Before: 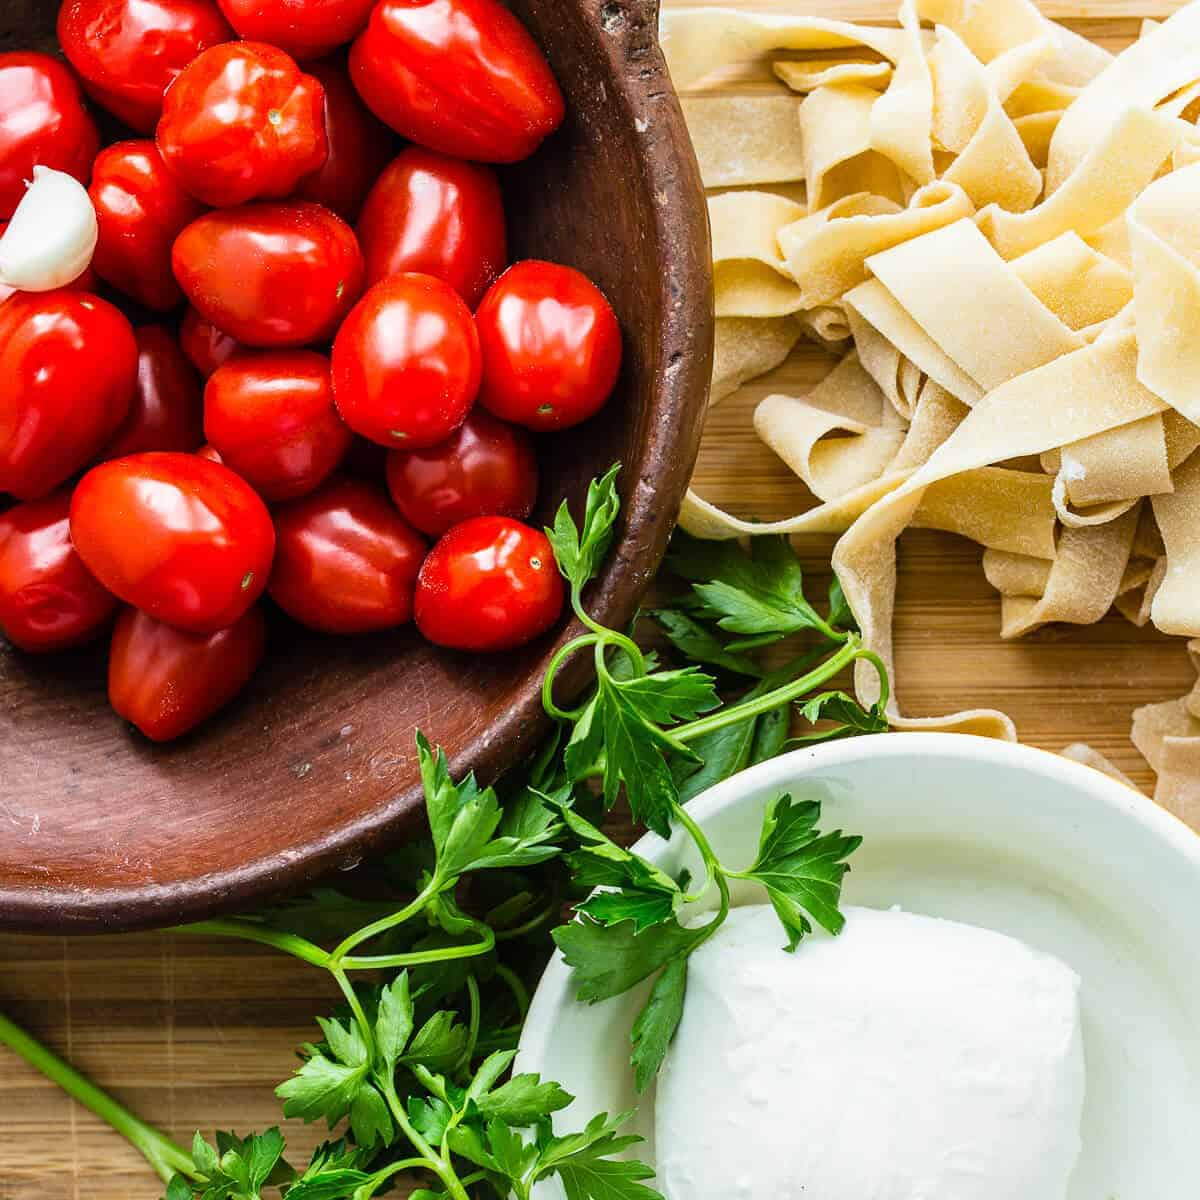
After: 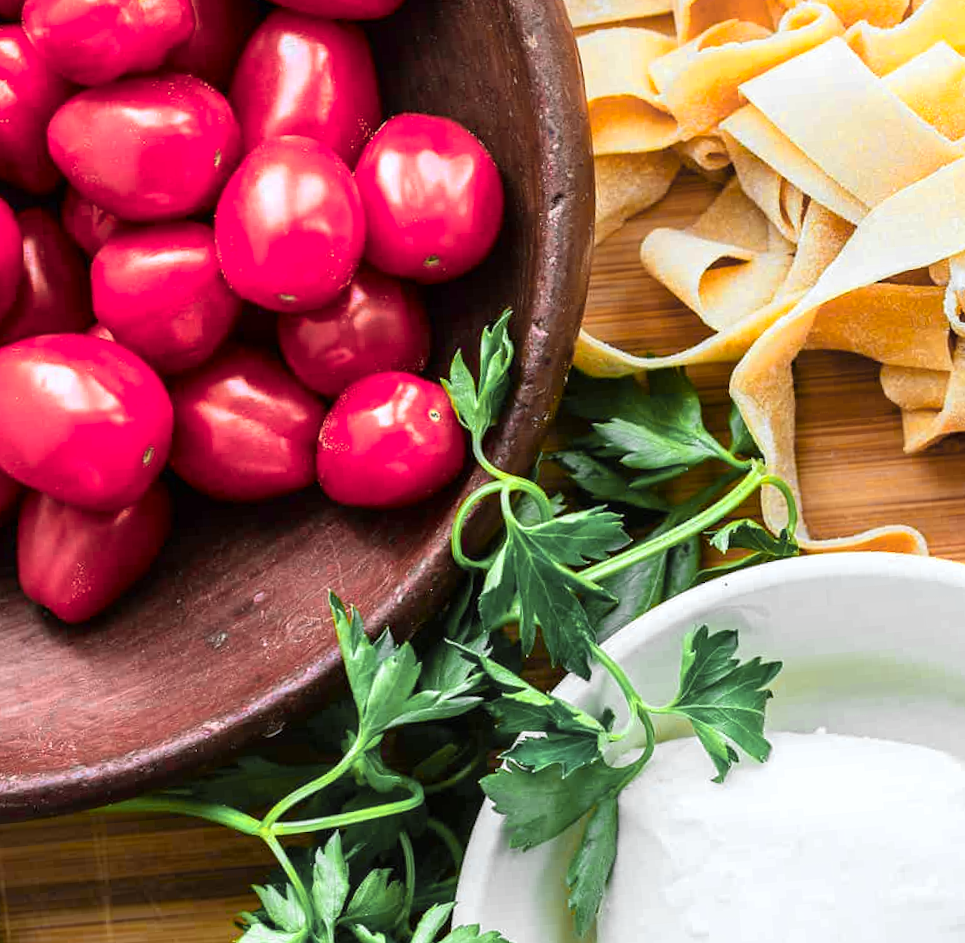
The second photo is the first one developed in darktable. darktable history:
rotate and perspective: rotation -4.57°, crop left 0.054, crop right 0.944, crop top 0.087, crop bottom 0.914
white balance: red 0.974, blue 1.044
color zones: curves: ch0 [(0.257, 0.558) (0.75, 0.565)]; ch1 [(0.004, 0.857) (0.14, 0.416) (0.257, 0.695) (0.442, 0.032) (0.736, 0.266) (0.891, 0.741)]; ch2 [(0, 0.623) (0.112, 0.436) (0.271, 0.474) (0.516, 0.64) (0.743, 0.286)]
crop: left 6.446%, top 8.188%, right 9.538%, bottom 3.548%
